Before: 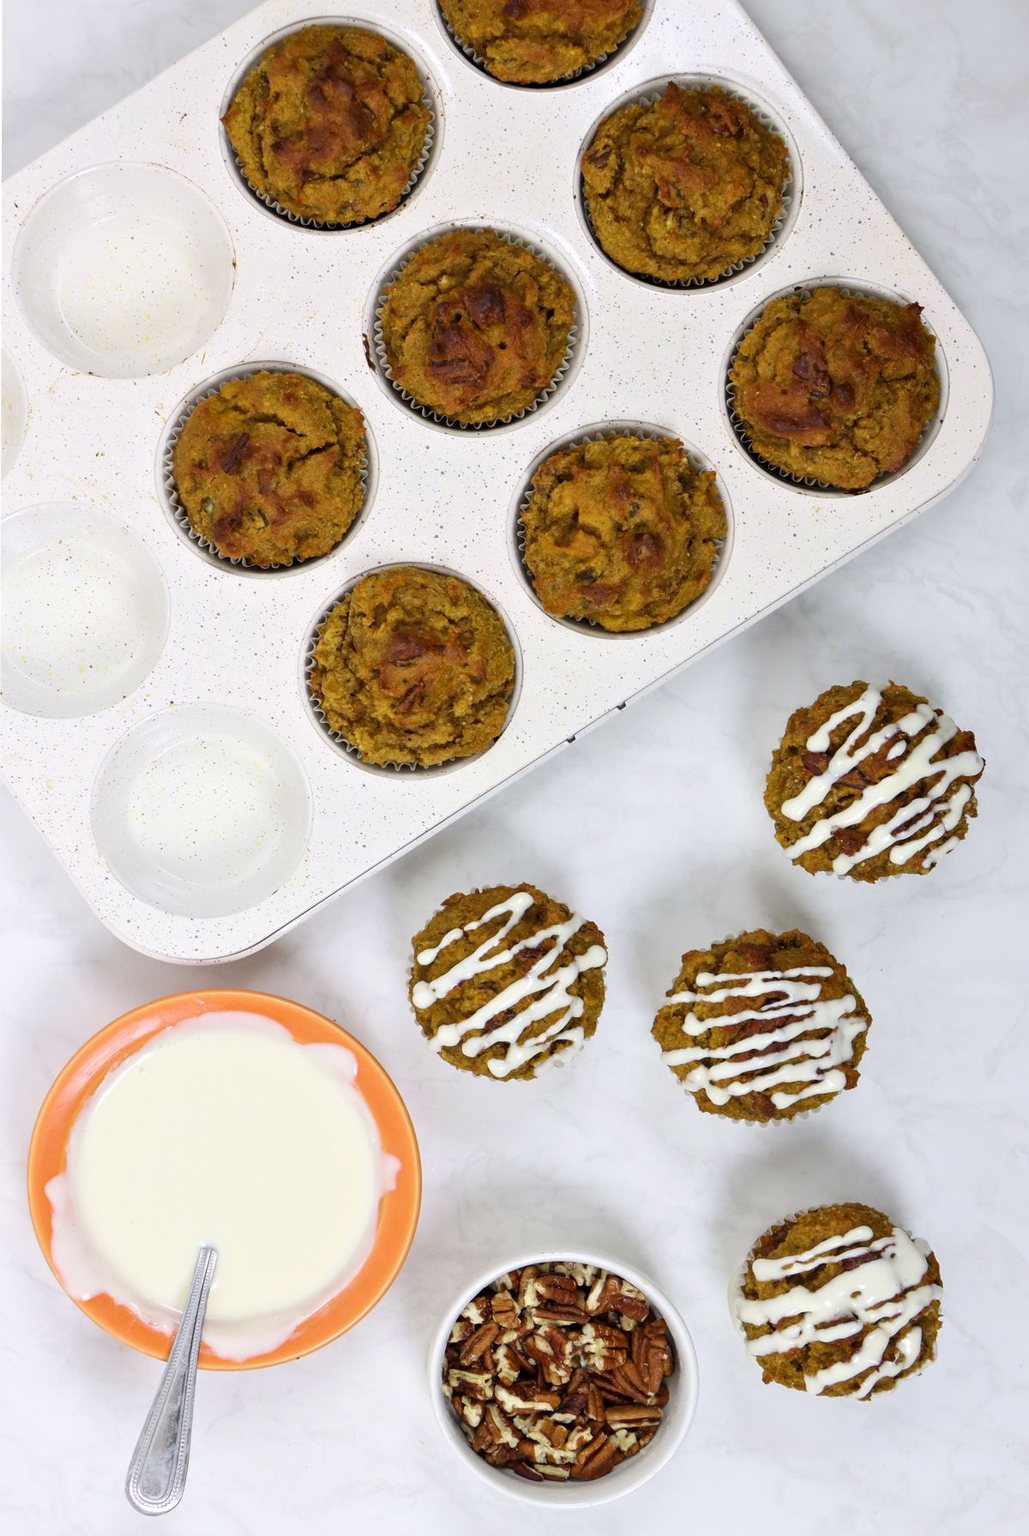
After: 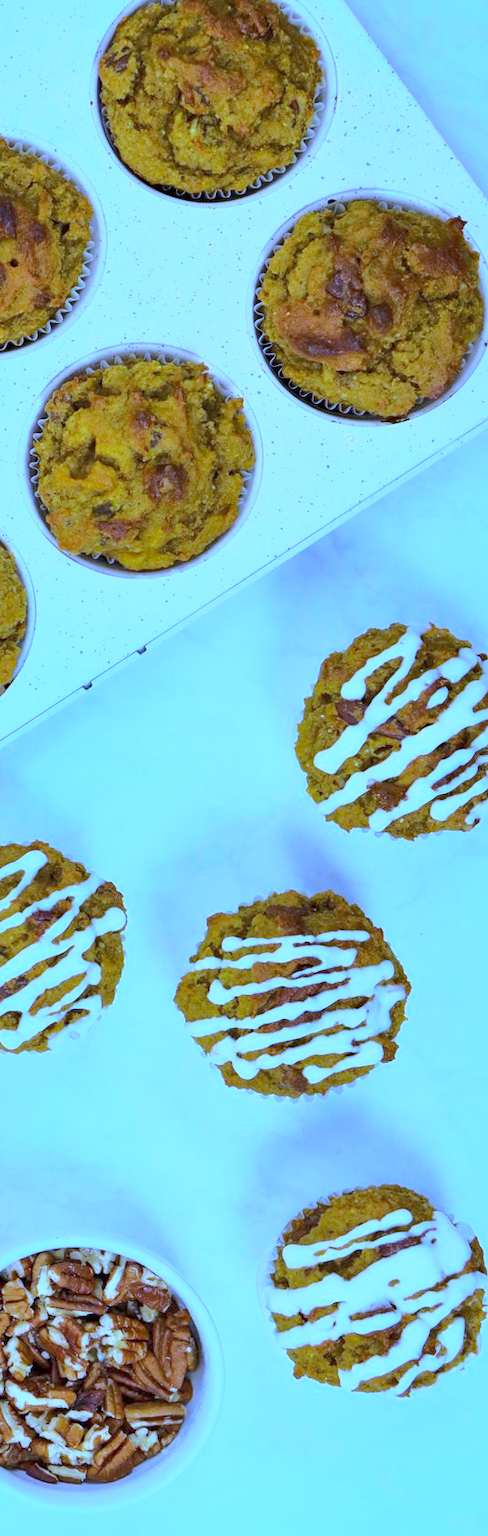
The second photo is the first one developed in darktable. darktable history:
crop: left 47.628%, top 6.643%, right 7.874%
white balance: red 0.766, blue 1.537
base curve: curves: ch0 [(0, 0) (0.025, 0.046) (0.112, 0.277) (0.467, 0.74) (0.814, 0.929) (1, 0.942)]
shadows and highlights: on, module defaults
